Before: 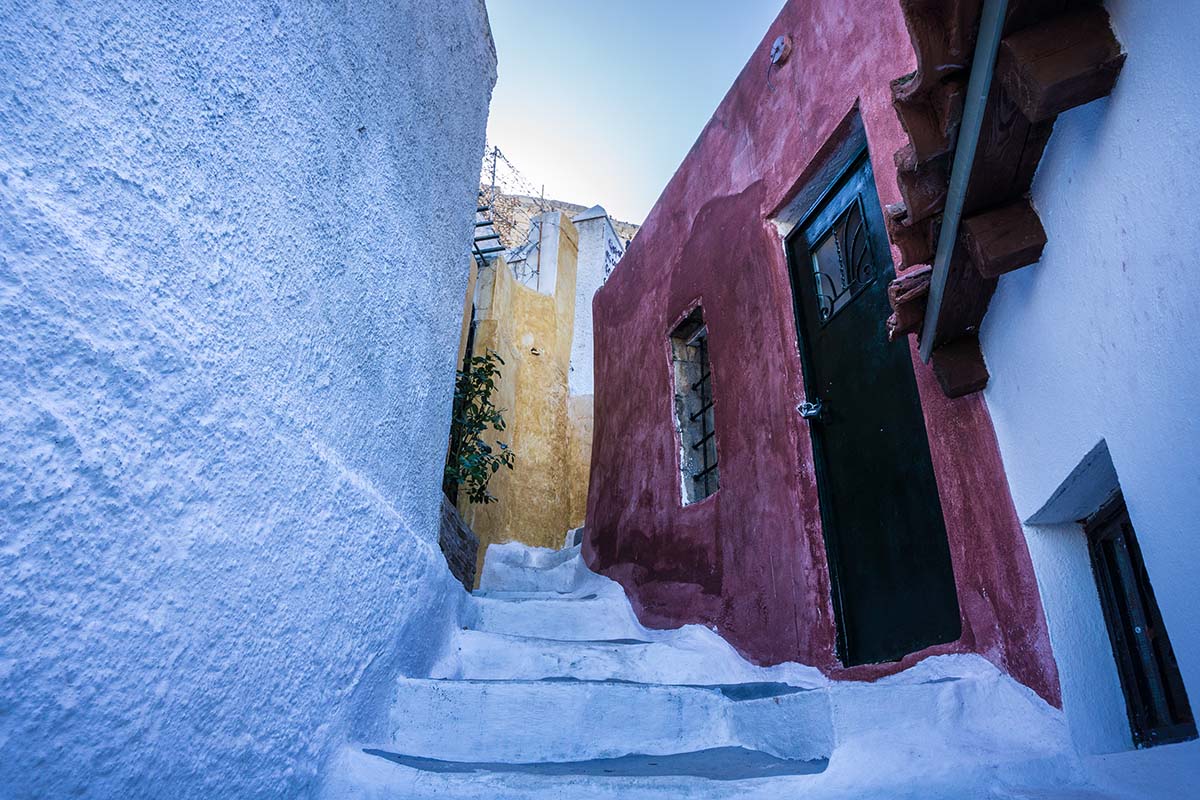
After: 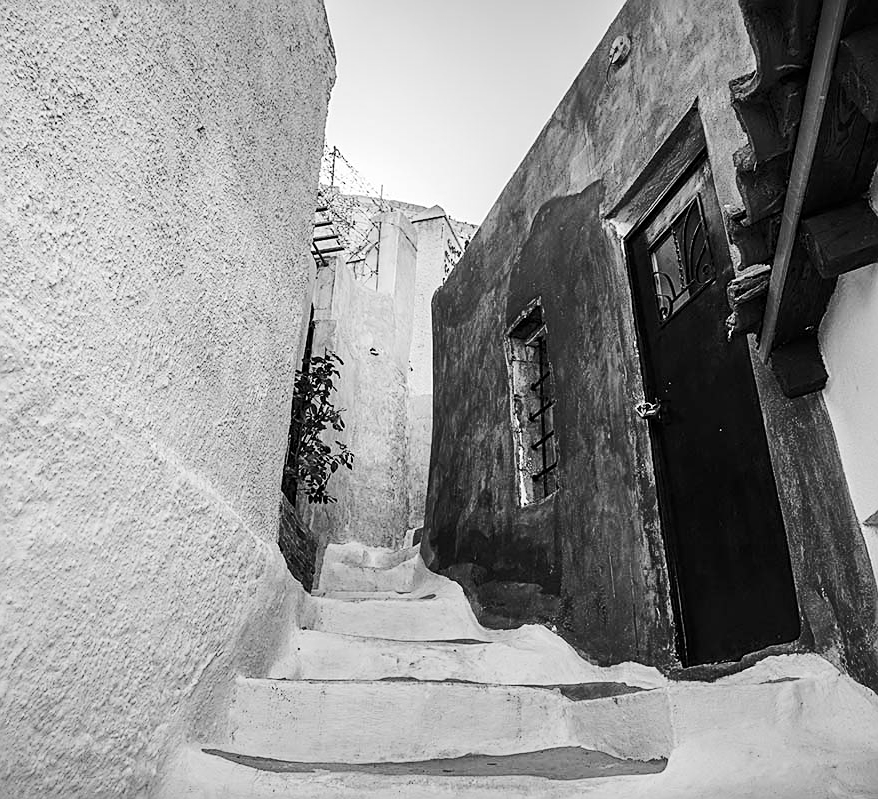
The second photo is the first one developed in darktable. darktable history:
velvia: on, module defaults
rgb curve: curves: ch0 [(0, 0) (0.284, 0.292) (0.505, 0.644) (1, 1)]; ch1 [(0, 0) (0.284, 0.292) (0.505, 0.644) (1, 1)]; ch2 [(0, 0) (0.284, 0.292) (0.505, 0.644) (1, 1)], compensate middle gray true
monochrome: a -3.63, b -0.465
sharpen: on, module defaults
crop: left 13.443%, right 13.31%
